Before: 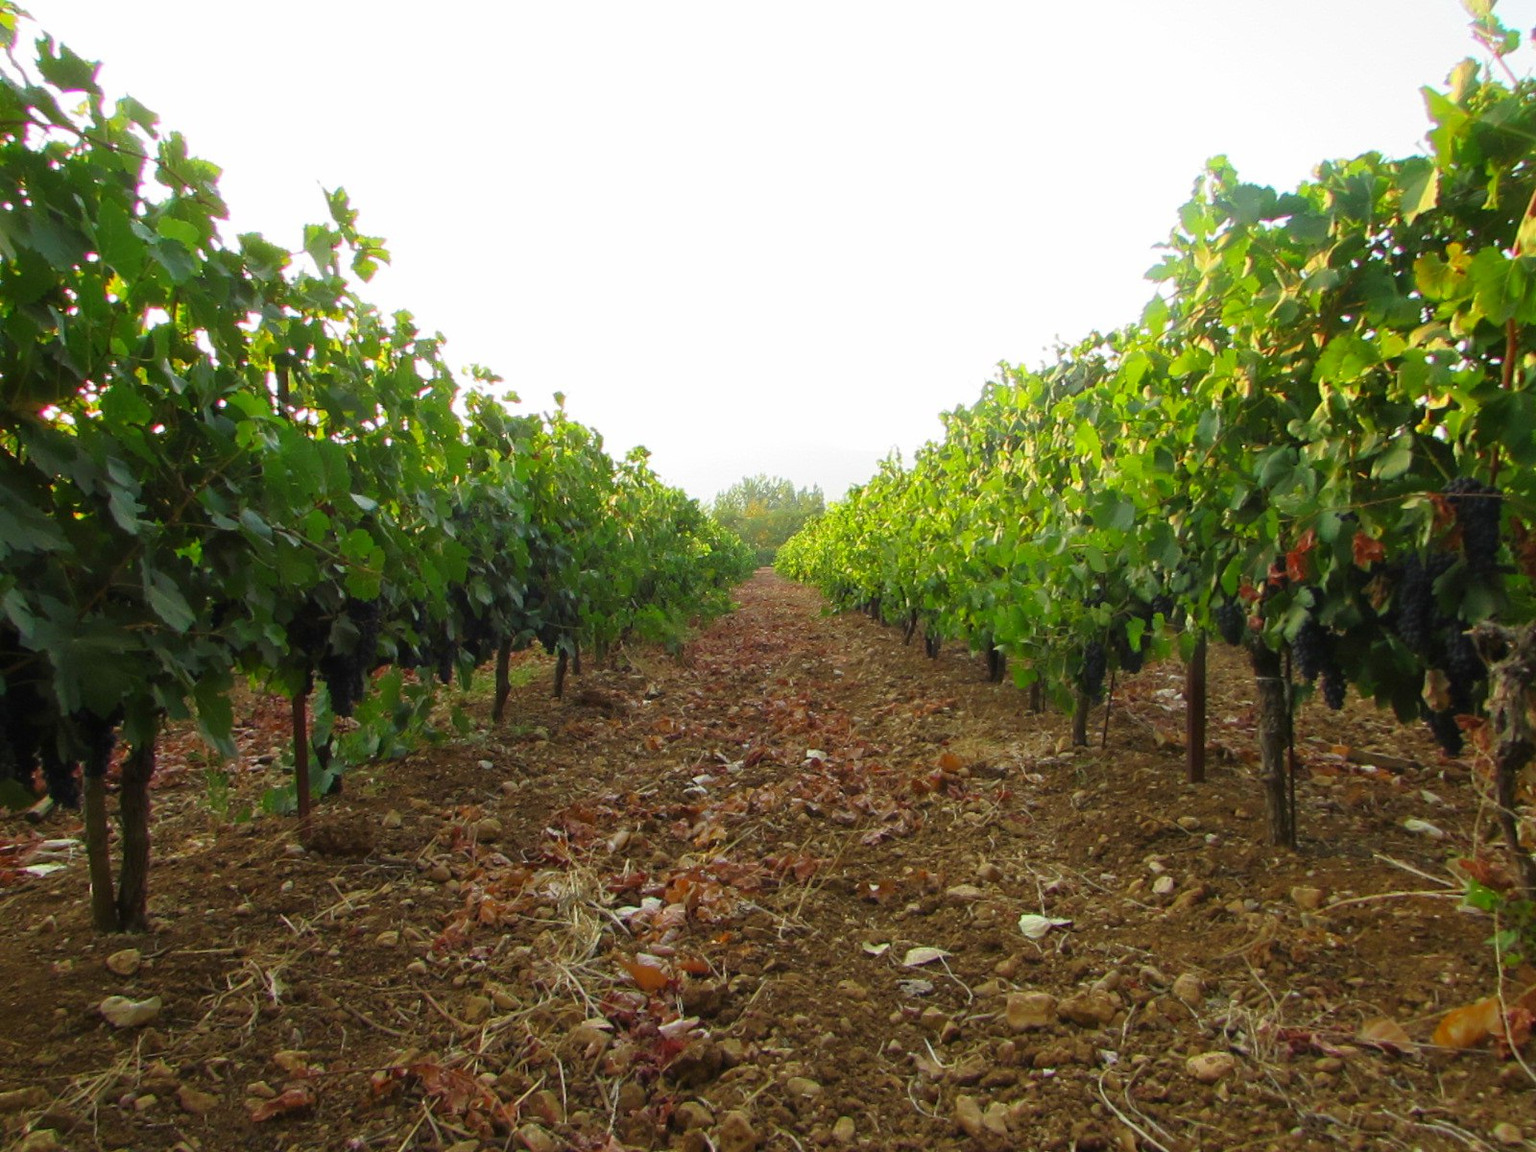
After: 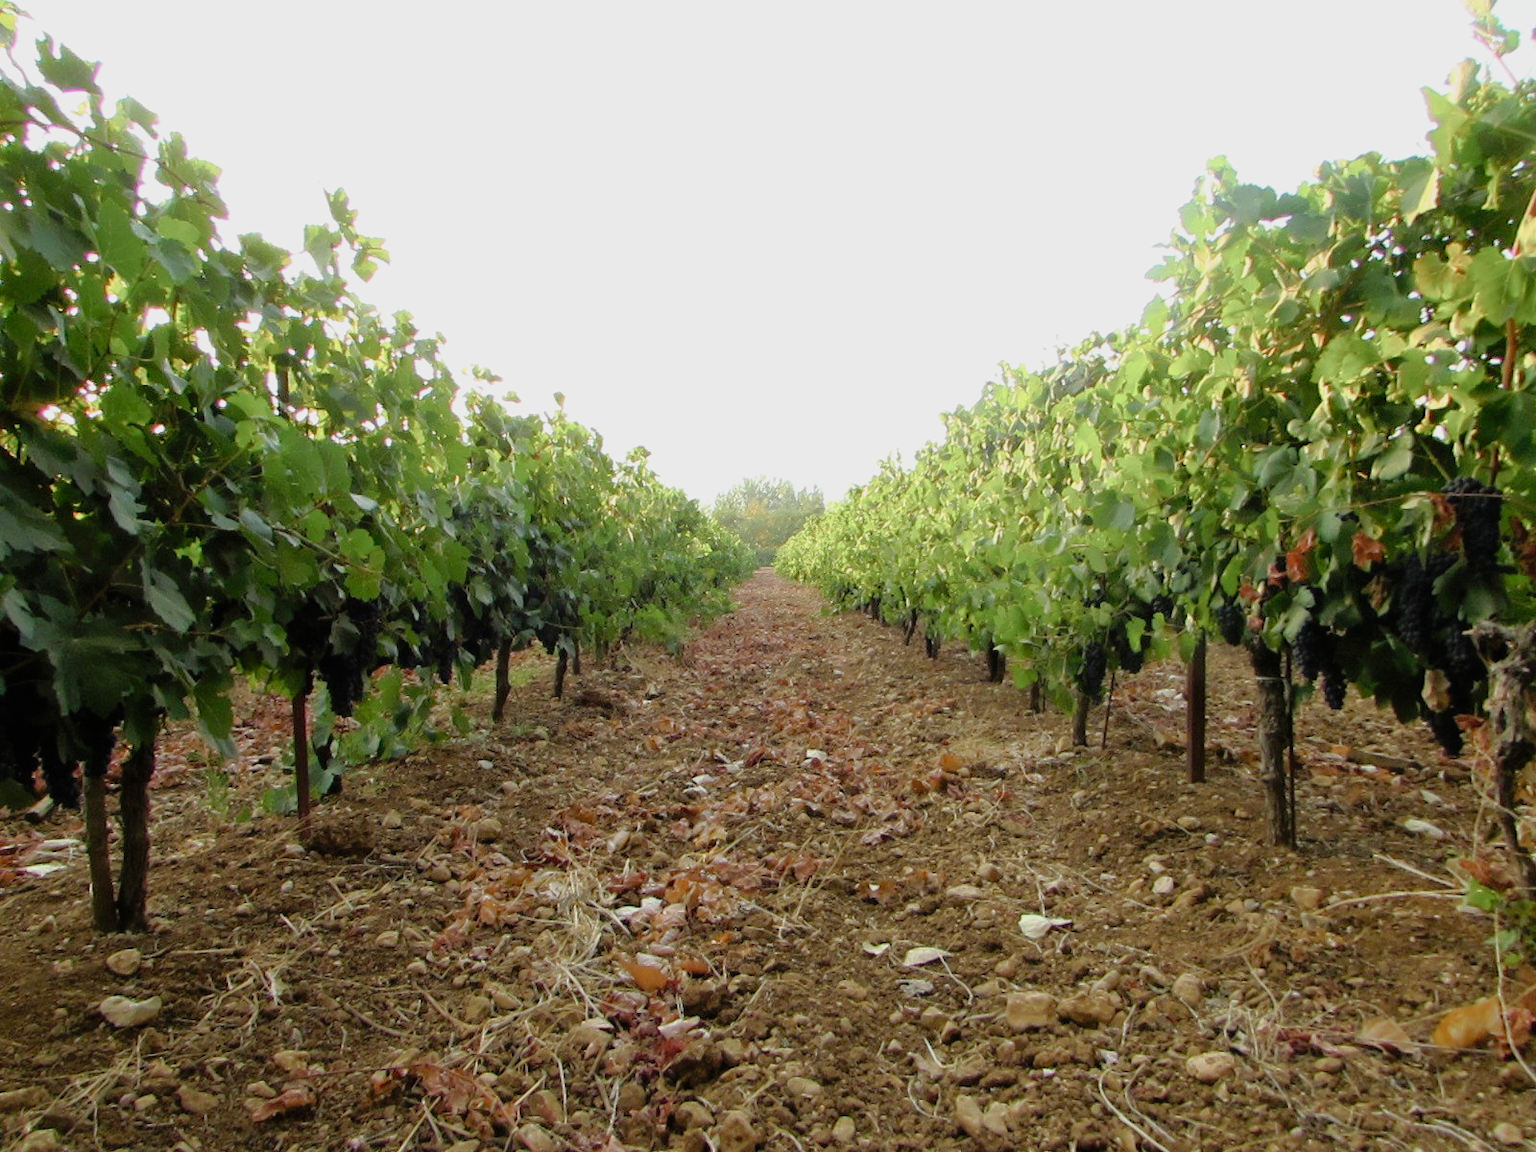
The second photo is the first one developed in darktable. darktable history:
tone equalizer: edges refinement/feathering 500, mask exposure compensation -1.57 EV, preserve details no
filmic rgb: black relative exposure -8 EV, white relative exposure 2.32 EV, hardness 6.66
tone curve: curves: ch0 [(0, 0) (0.004, 0.008) (0.077, 0.156) (0.169, 0.29) (0.774, 0.774) (0.988, 0.926)], preserve colors none
